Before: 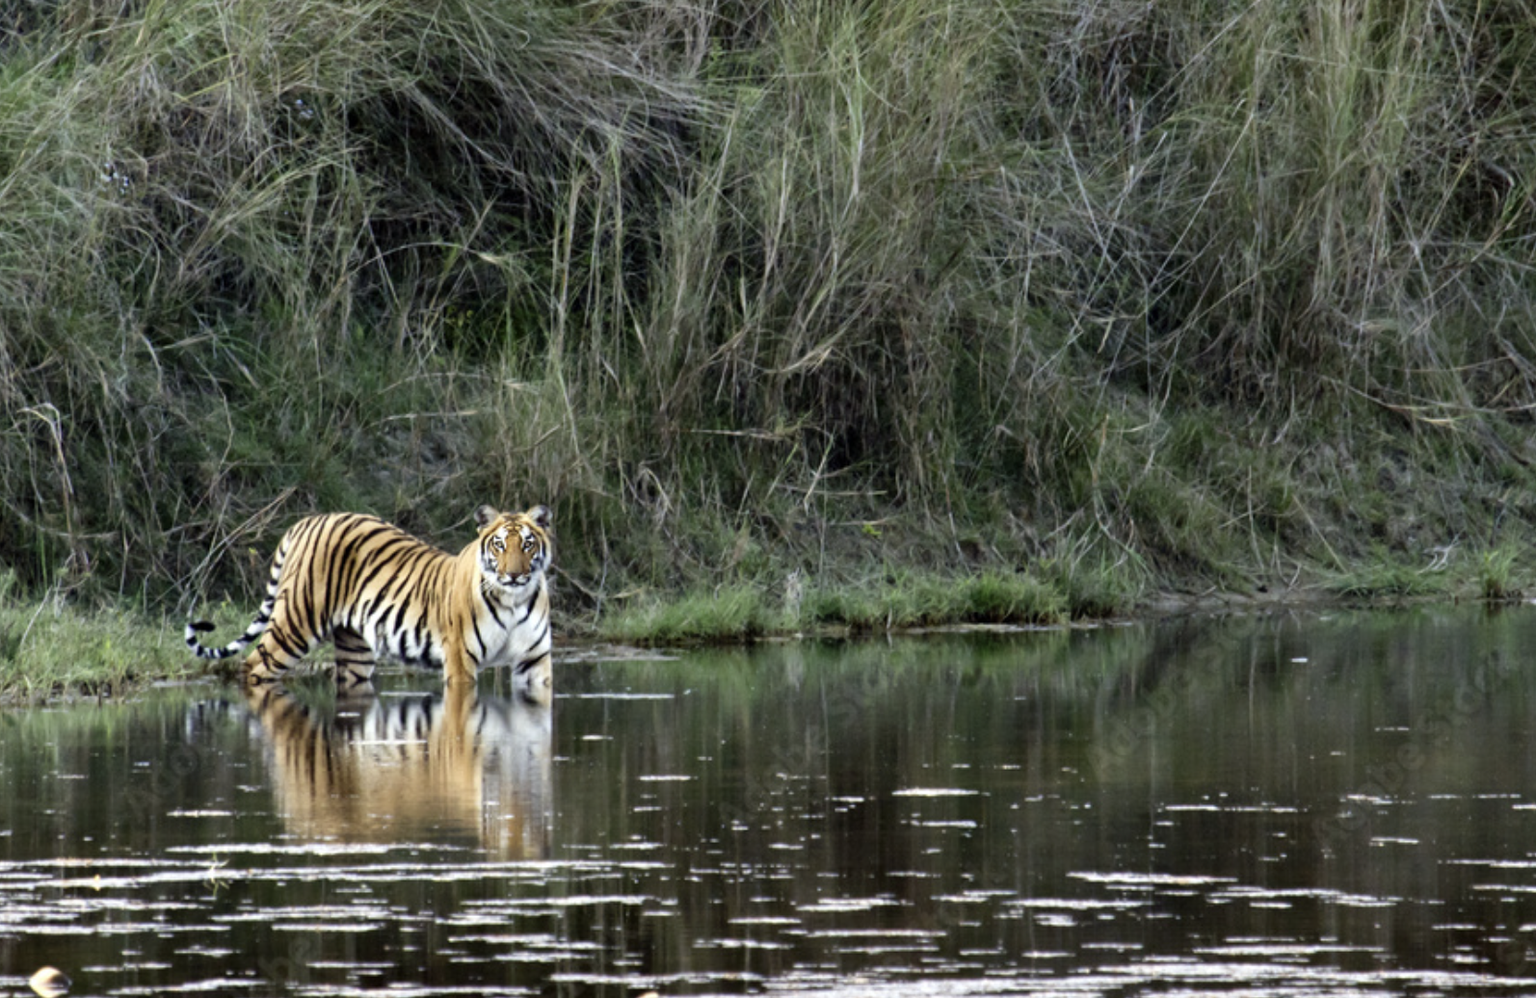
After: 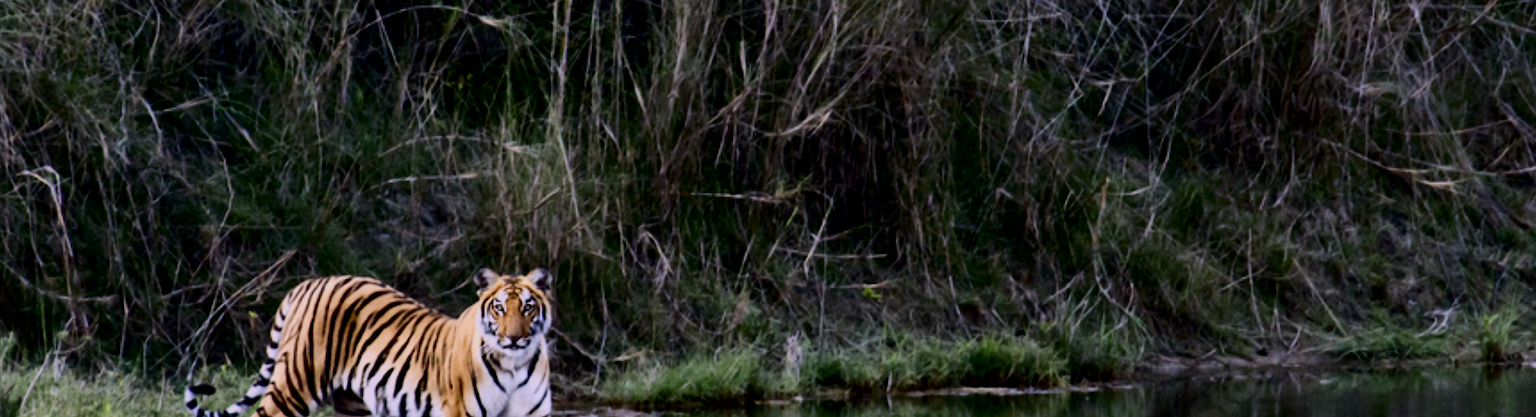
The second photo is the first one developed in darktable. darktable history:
white balance: red 1.066, blue 1.119
filmic rgb: black relative exposure -7.65 EV, white relative exposure 4.56 EV, hardness 3.61, color science v6 (2022)
crop and rotate: top 23.84%, bottom 34.294%
contrast brightness saturation: contrast 0.19, brightness -0.24, saturation 0.11
